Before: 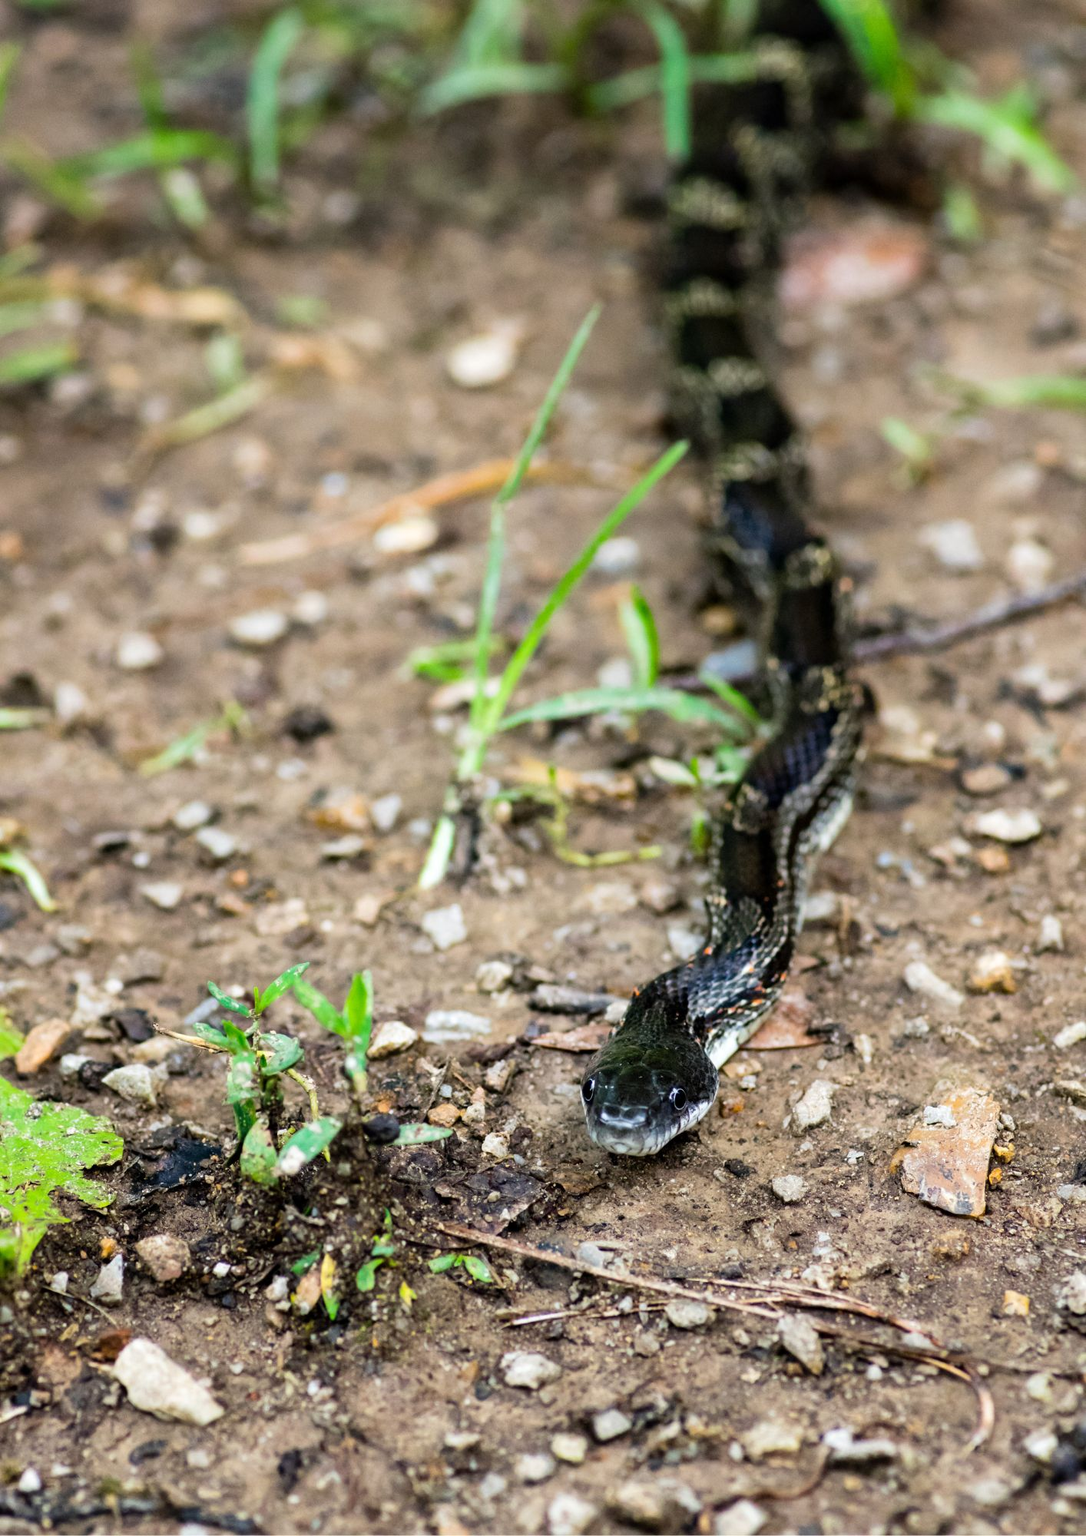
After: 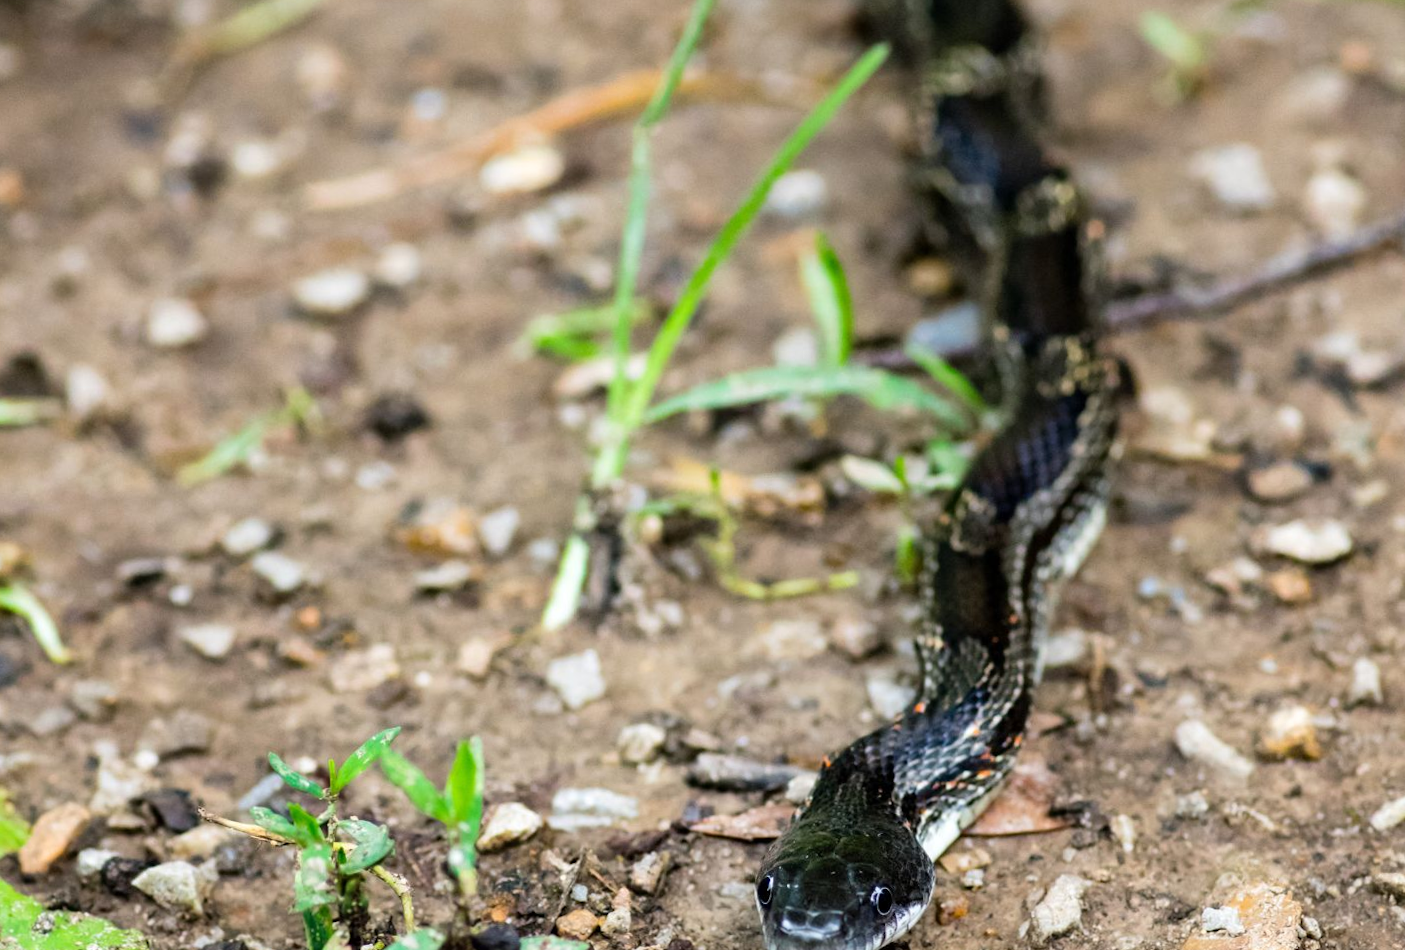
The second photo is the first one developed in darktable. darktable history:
rotate and perspective: rotation -0.45°, automatic cropping original format, crop left 0.008, crop right 0.992, crop top 0.012, crop bottom 0.988
crop and rotate: top 26.056%, bottom 25.543%
